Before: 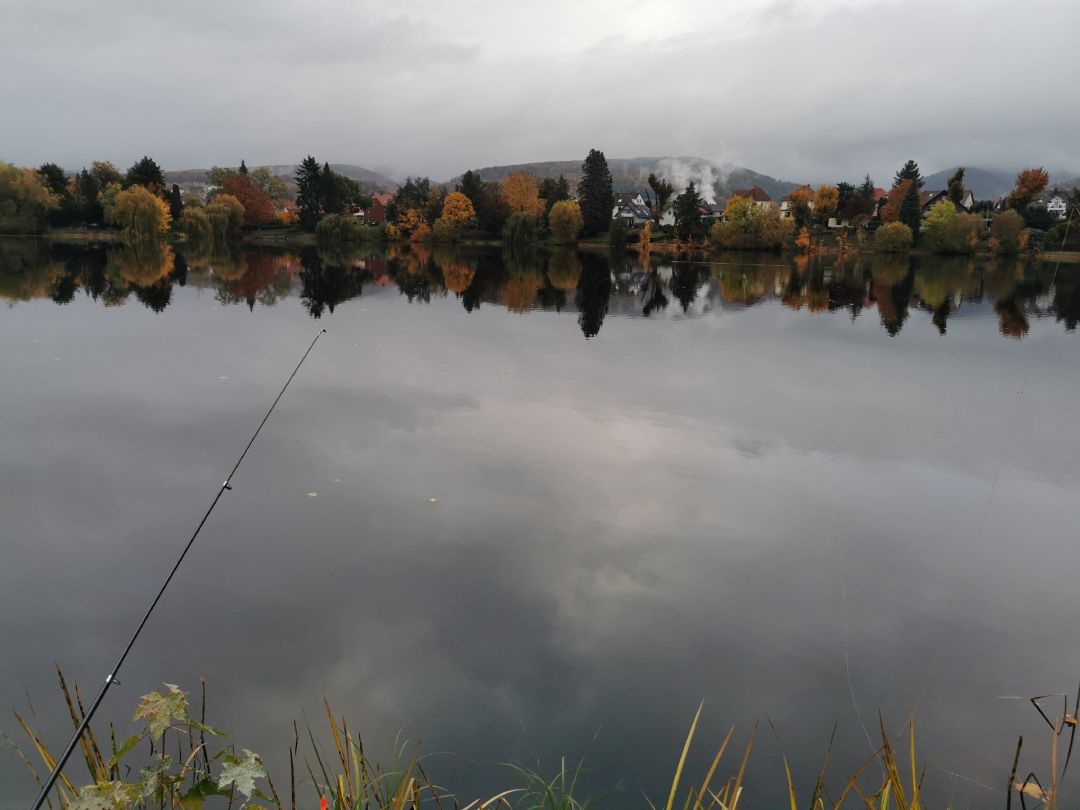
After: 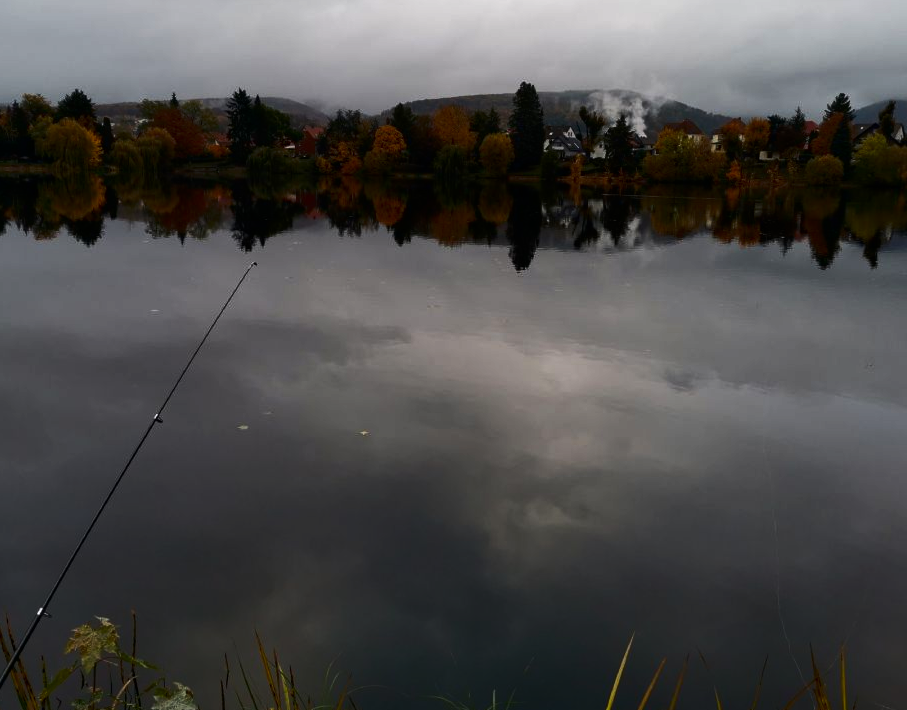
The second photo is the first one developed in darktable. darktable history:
crop: left 6.442%, top 8.29%, right 9.542%, bottom 3.948%
color balance rgb: perceptual saturation grading › global saturation 13.395%, perceptual brilliance grading › highlights 3.832%, perceptual brilliance grading › mid-tones -18.204%, perceptual brilliance grading › shadows -41.578%, global vibrance 20%
tone equalizer: on, module defaults
contrast brightness saturation: contrast 0.069, brightness -0.153, saturation 0.107
